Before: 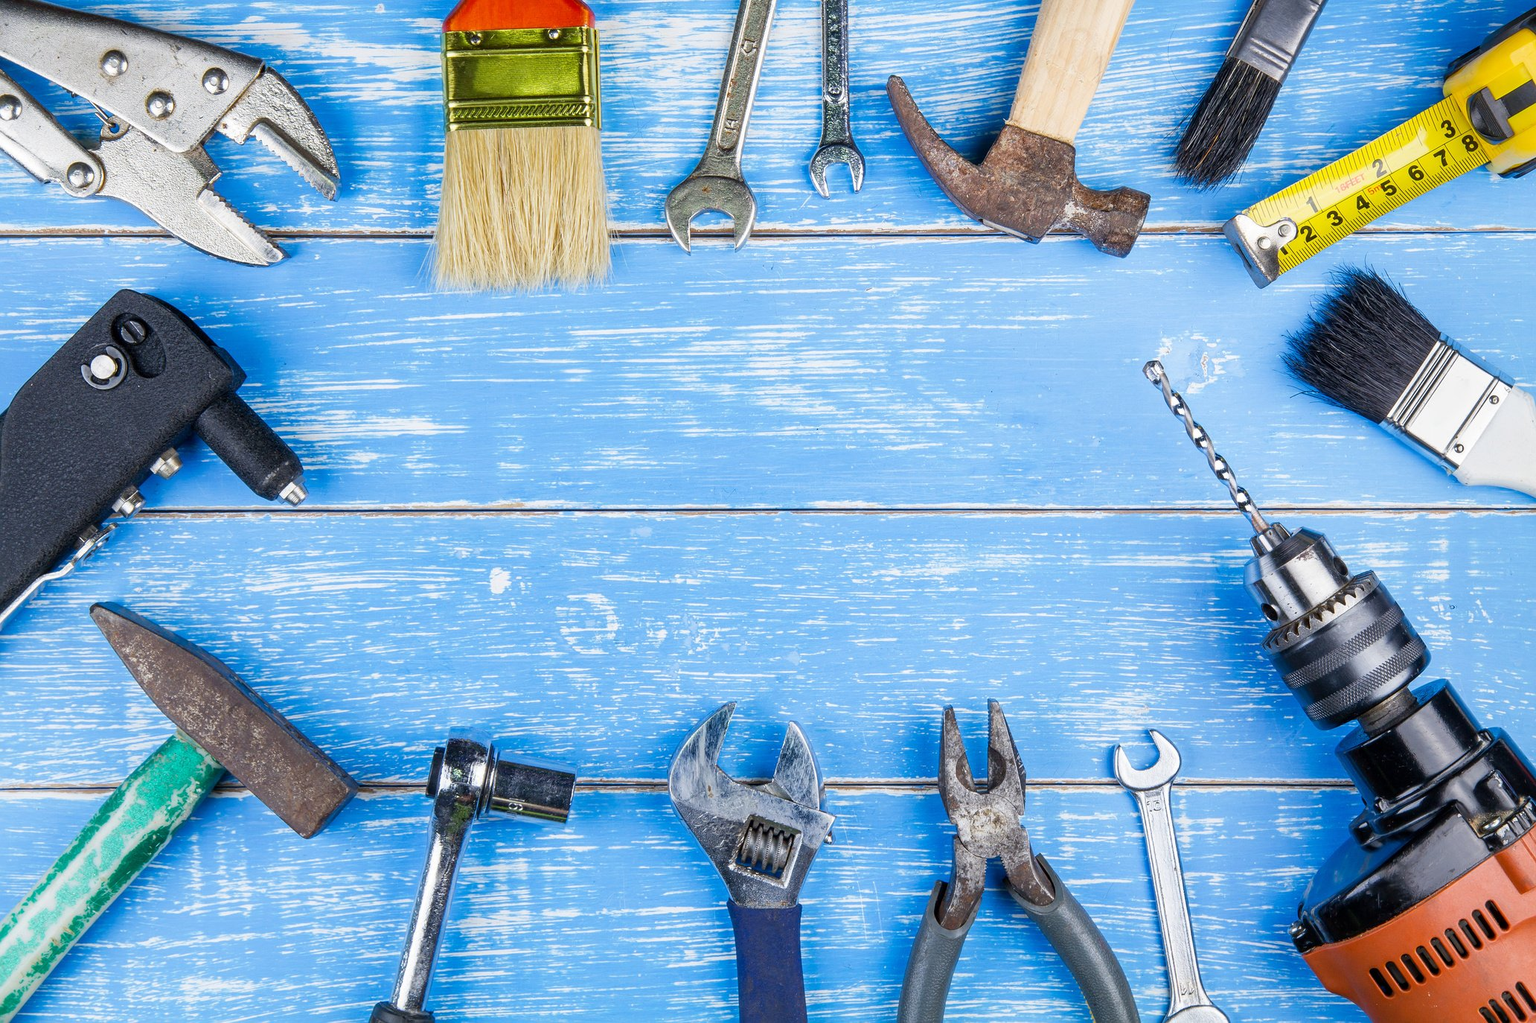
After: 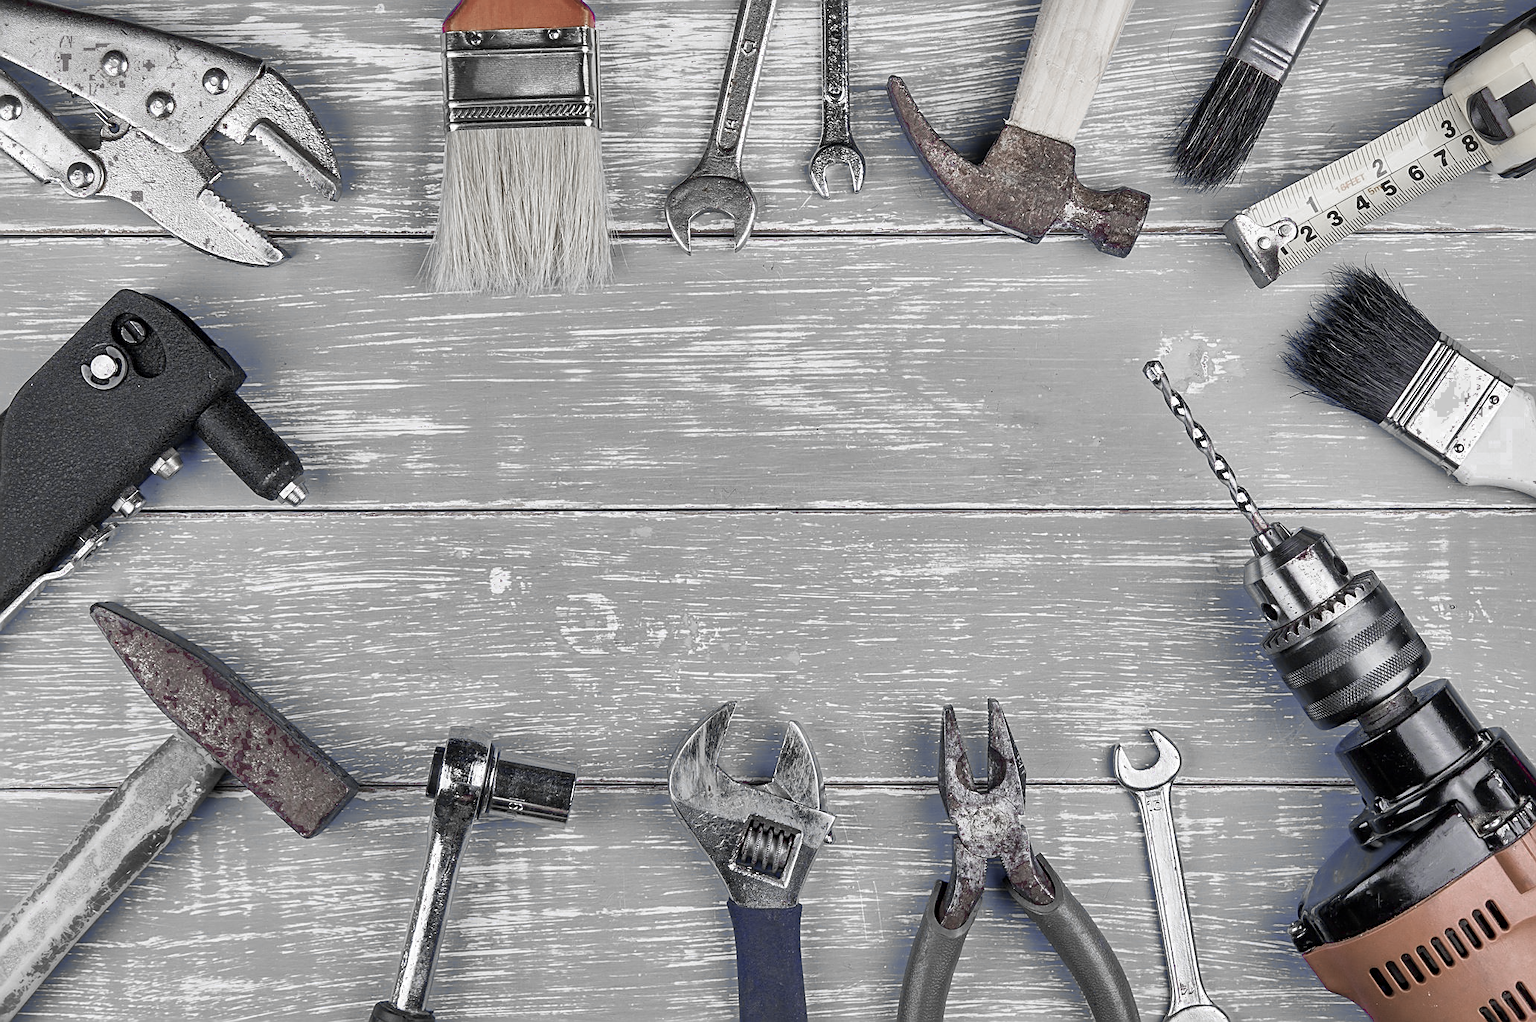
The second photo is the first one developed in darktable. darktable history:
shadows and highlights: shadows 43.55, white point adjustment -1.62, soften with gaussian
color zones: curves: ch0 [(0, 0.278) (0.143, 0.5) (0.286, 0.5) (0.429, 0.5) (0.571, 0.5) (0.714, 0.5) (0.857, 0.5) (1, 0.5)]; ch1 [(0, 1) (0.143, 0.165) (0.286, 0) (0.429, 0) (0.571, 0) (0.714, 0) (0.857, 0.5) (1, 0.5)]; ch2 [(0, 0.508) (0.143, 0.5) (0.286, 0.5) (0.429, 0.5) (0.571, 0.5) (0.714, 0.5) (0.857, 0.5) (1, 0.5)], process mode strong
sharpen: on, module defaults
